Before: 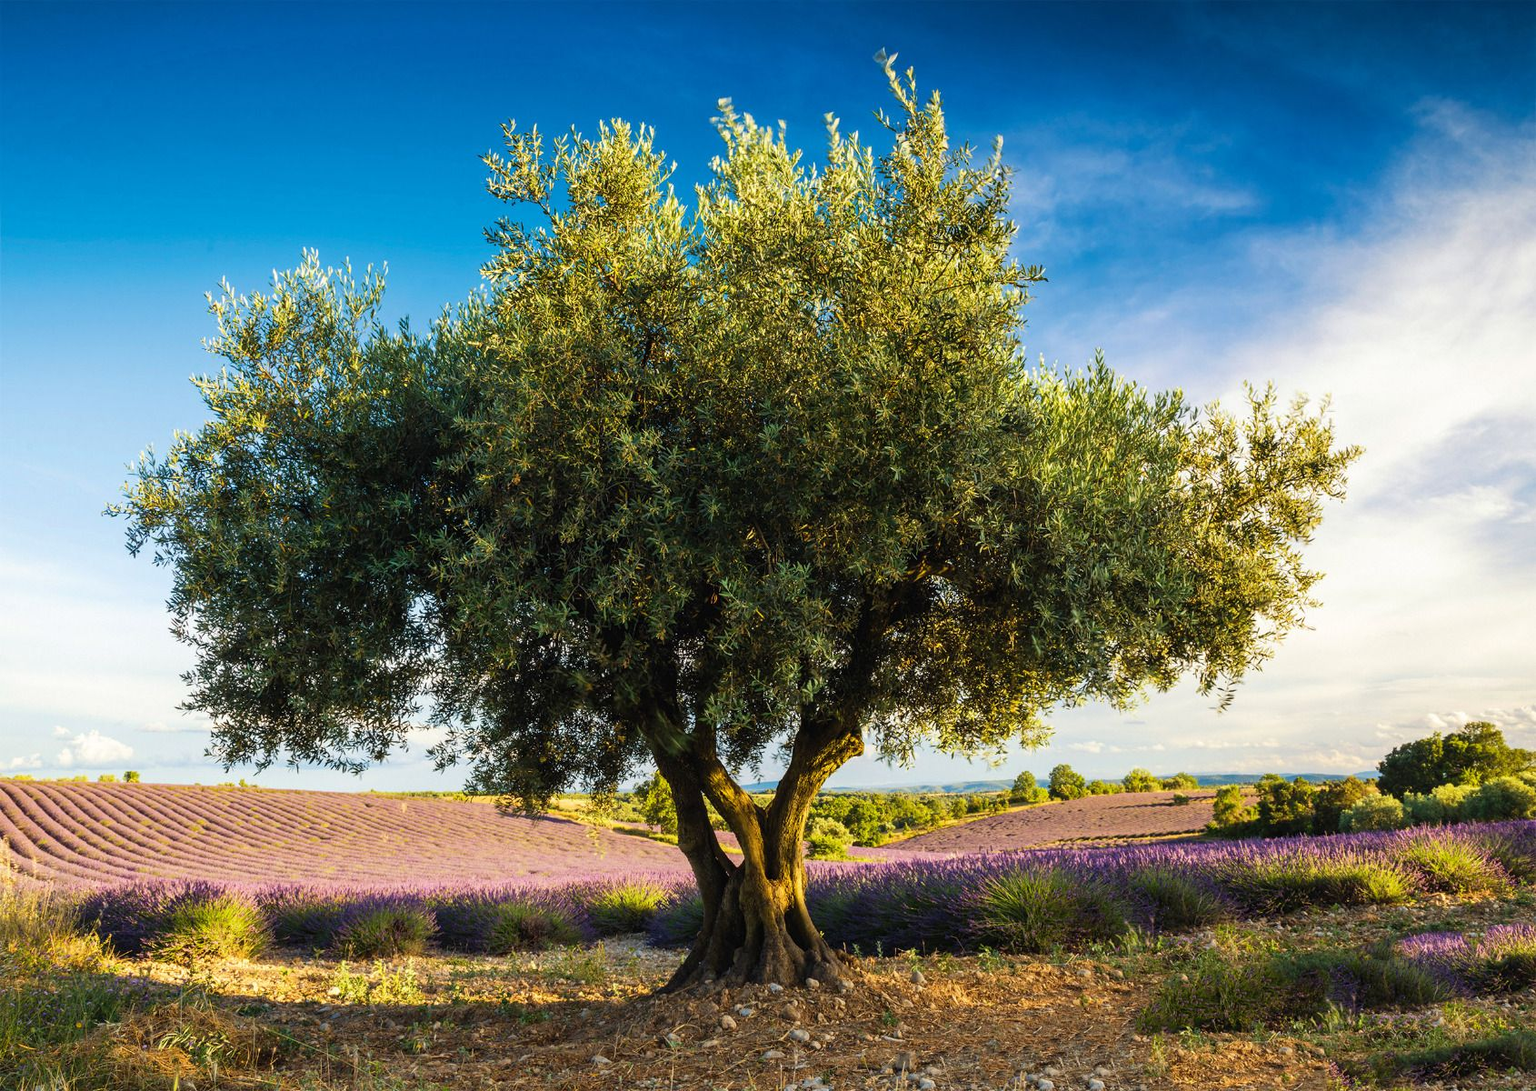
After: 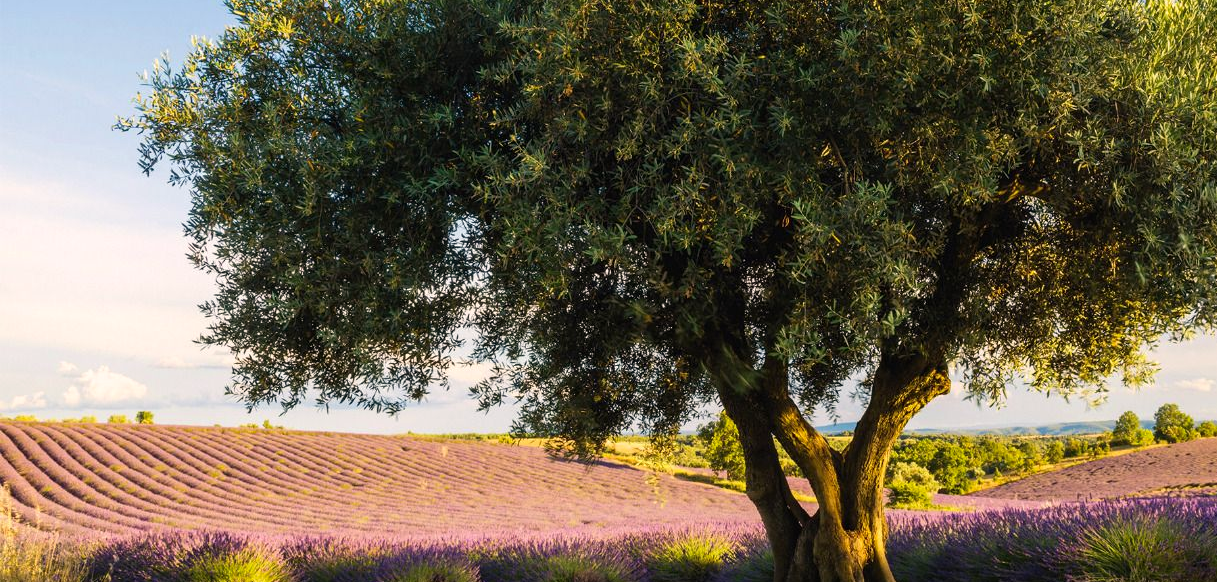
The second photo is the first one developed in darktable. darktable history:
color correction: highlights a* 5.81, highlights b* 4.84
crop: top 36.498%, right 27.964%, bottom 14.995%
